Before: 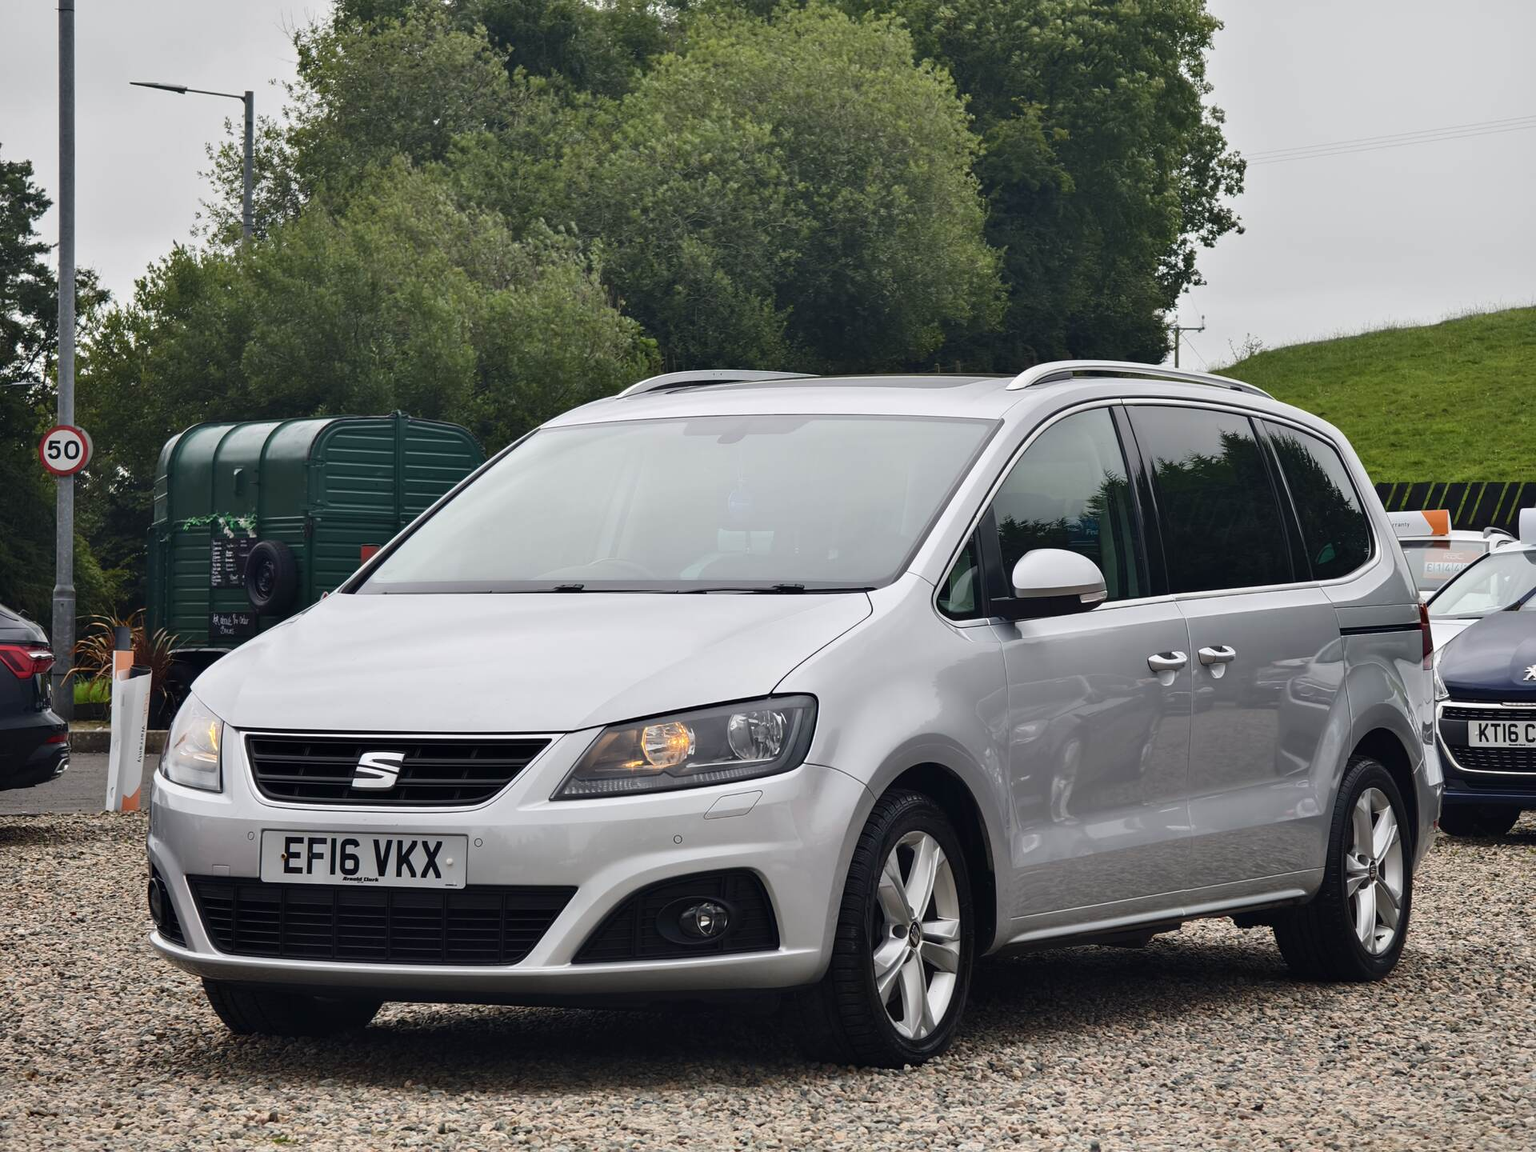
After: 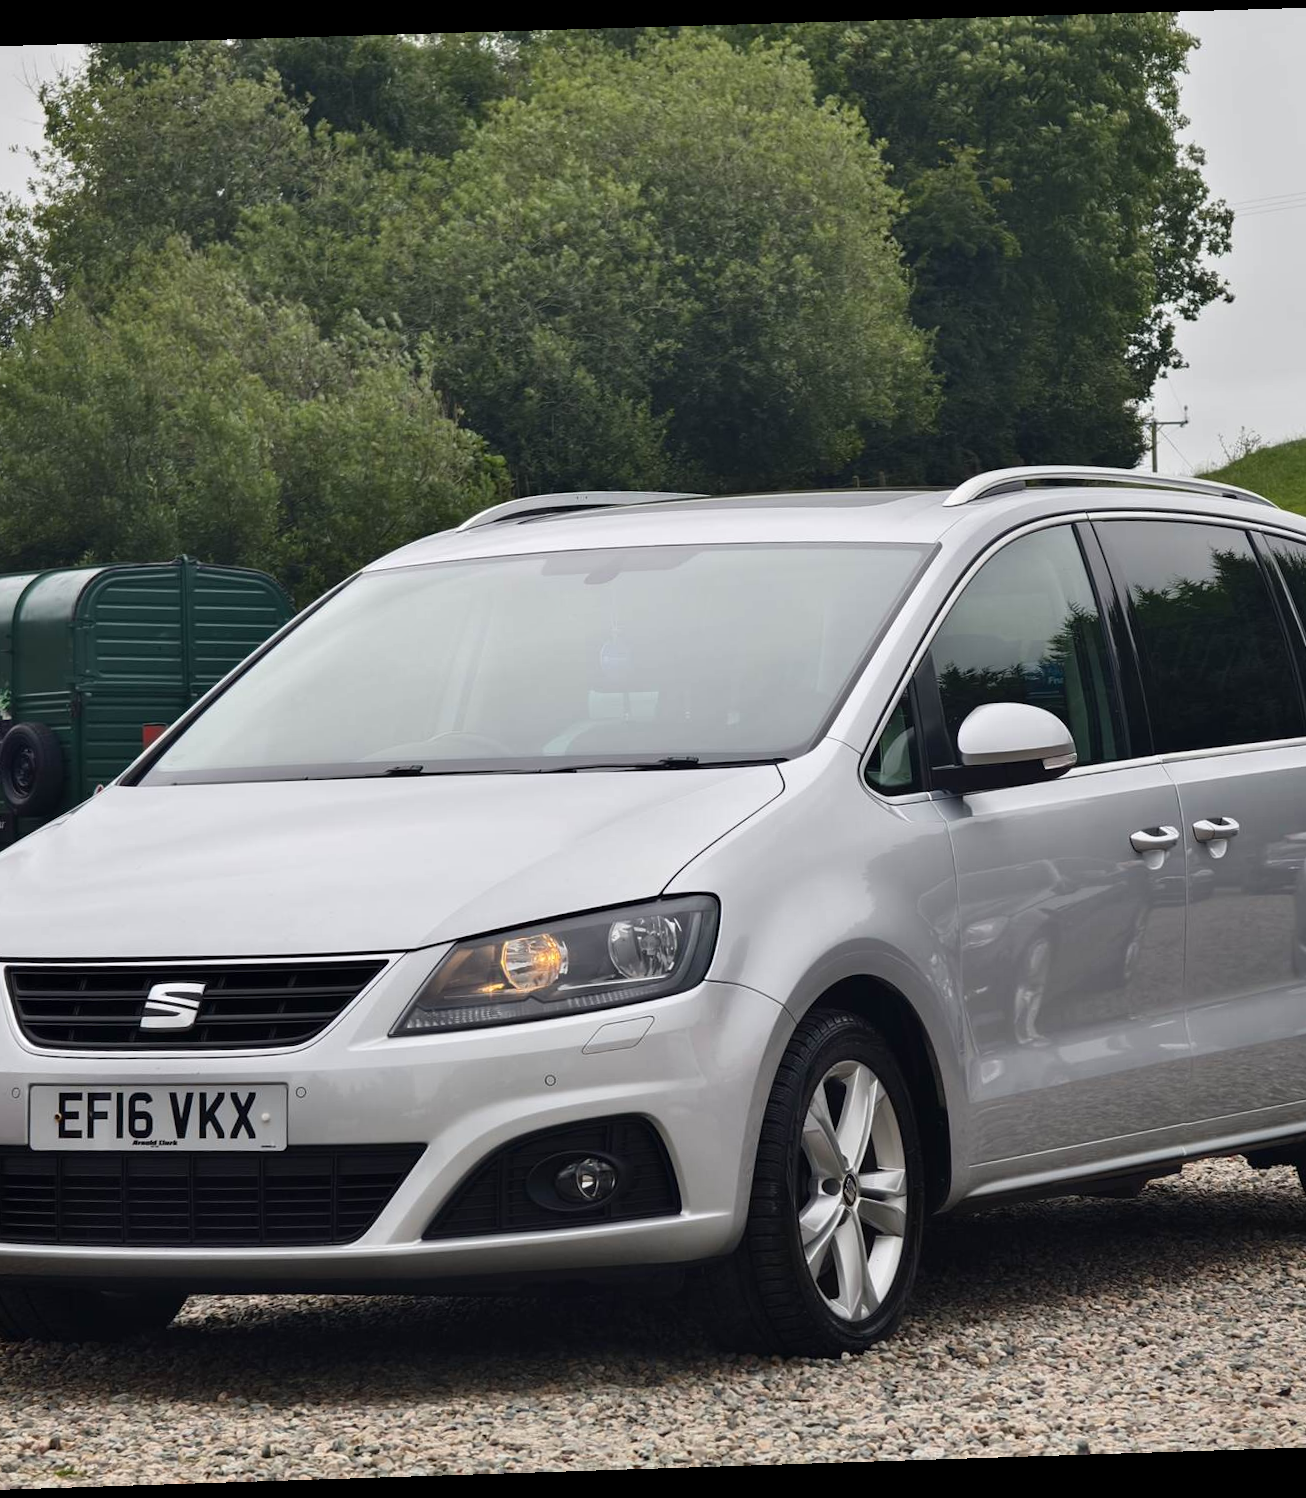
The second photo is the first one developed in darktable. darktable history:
rotate and perspective: rotation -1.77°, lens shift (horizontal) 0.004, automatic cropping off
crop: left 16.899%, right 16.556%
tone equalizer: on, module defaults
